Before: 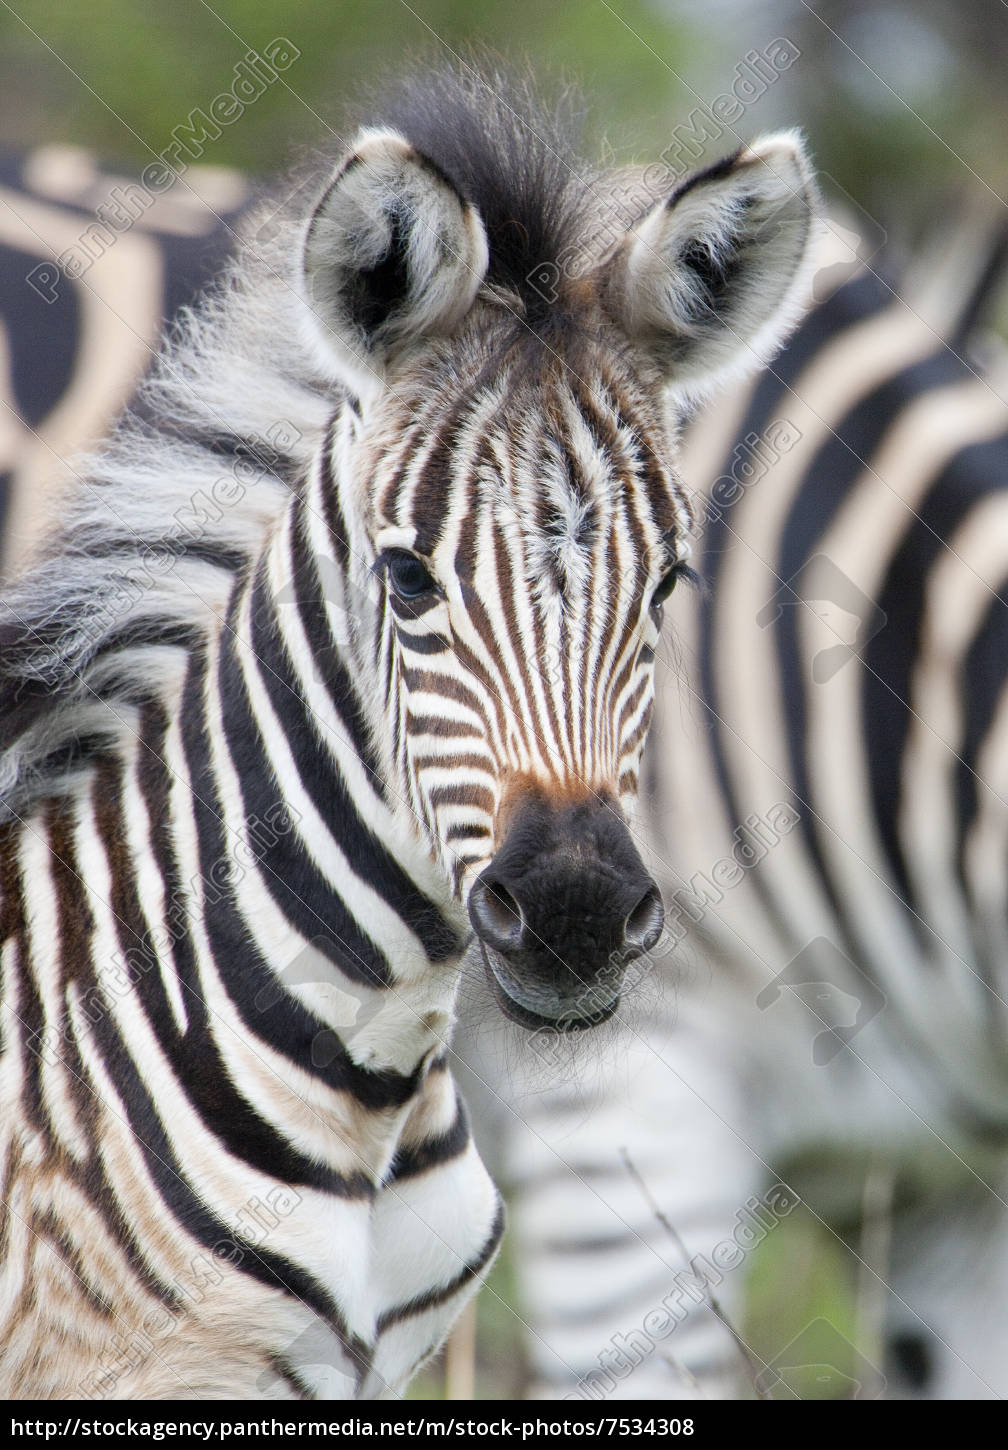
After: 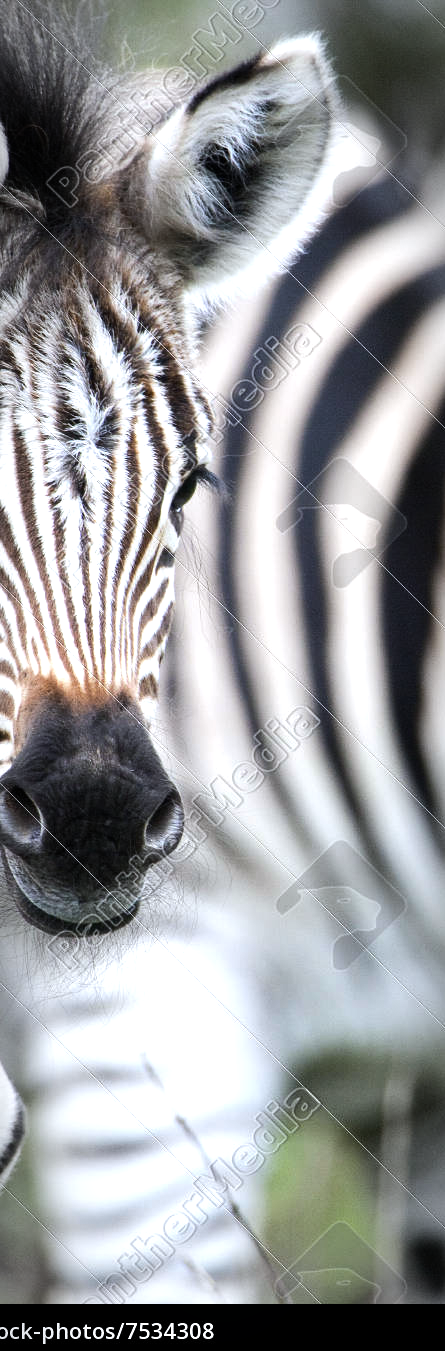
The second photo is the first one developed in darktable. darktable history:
tone equalizer: -8 EV -0.75 EV, -7 EV -0.7 EV, -6 EV -0.6 EV, -5 EV -0.4 EV, -3 EV 0.4 EV, -2 EV 0.6 EV, -1 EV 0.7 EV, +0 EV 0.75 EV, edges refinement/feathering 500, mask exposure compensation -1.57 EV, preserve details no
vignetting: automatic ratio true
crop: left 47.628%, top 6.643%, right 7.874%
white balance: red 0.974, blue 1.044
